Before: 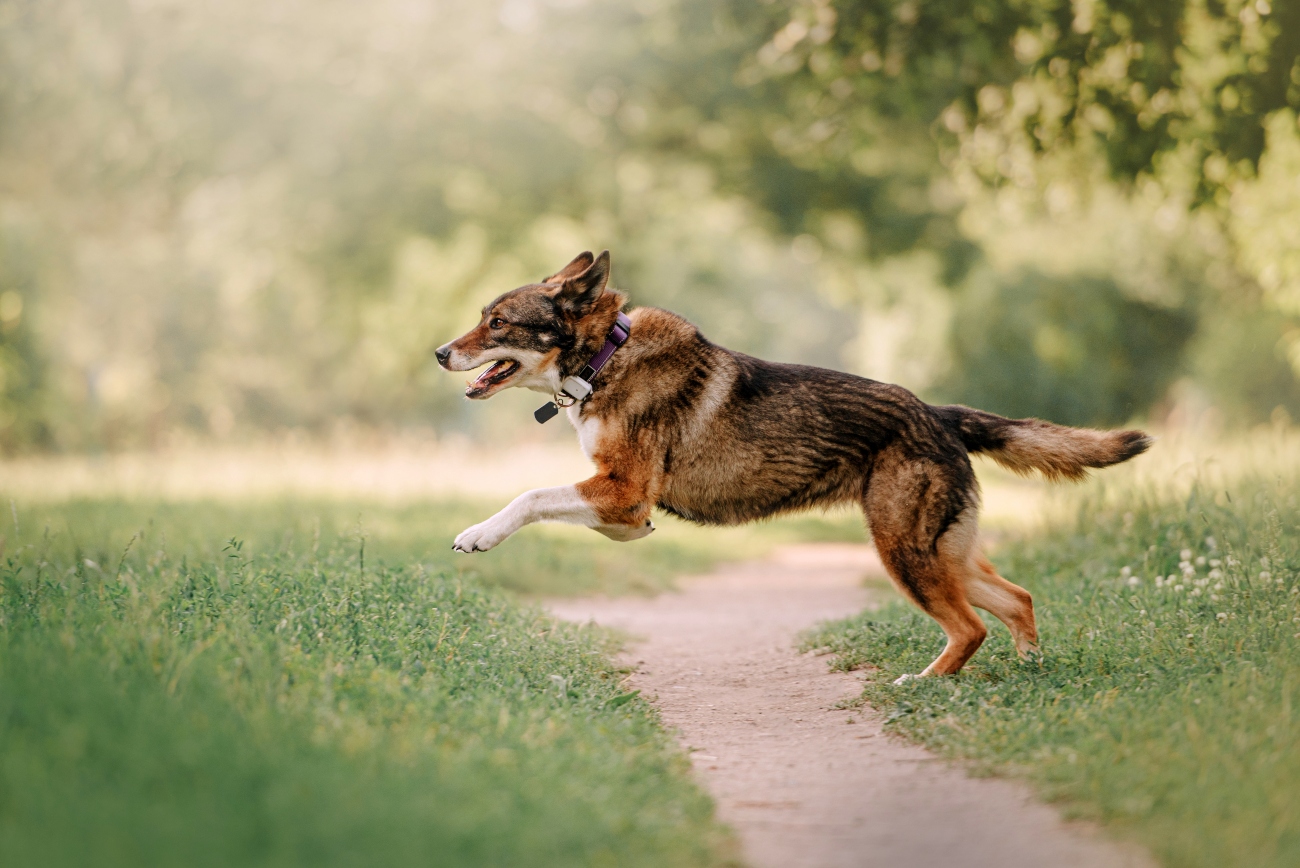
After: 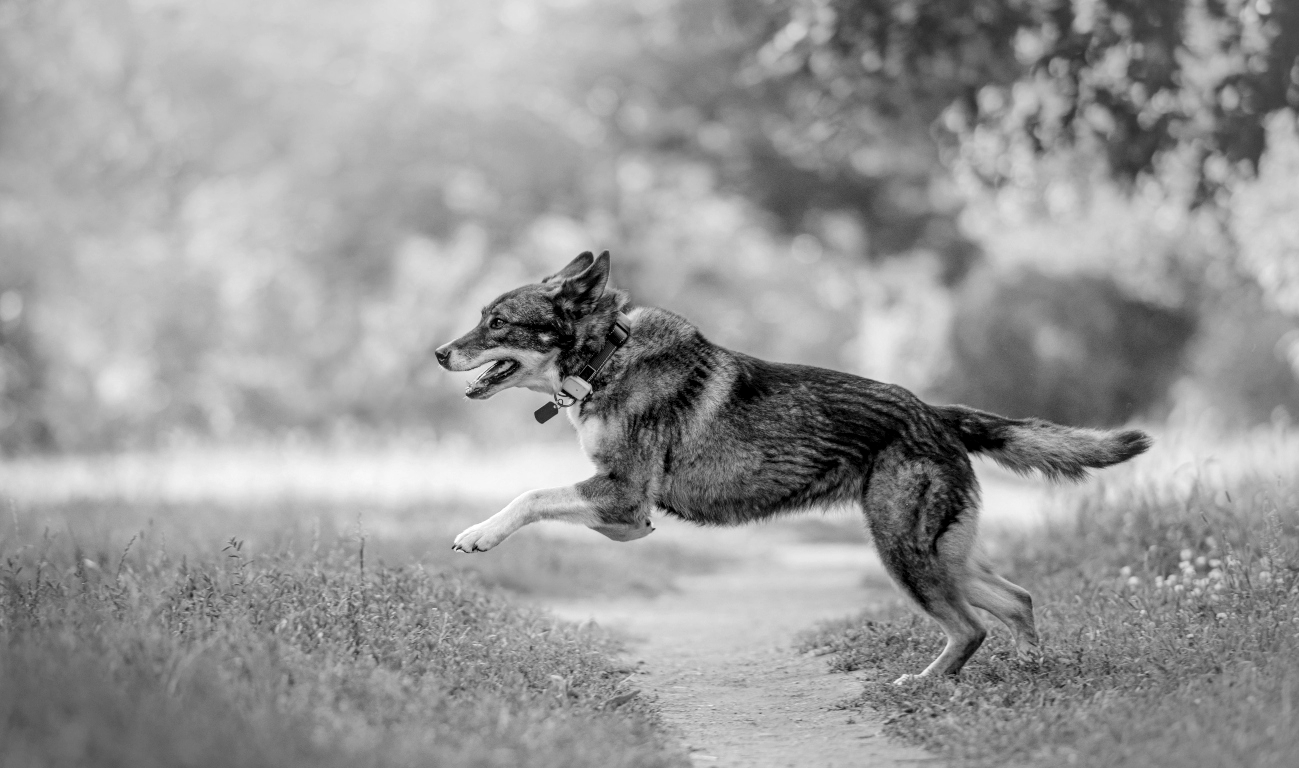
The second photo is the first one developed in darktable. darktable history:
monochrome: on, module defaults
crop and rotate: top 0%, bottom 11.49%
white balance: red 0.967, blue 1.119, emerald 0.756
local contrast: on, module defaults
